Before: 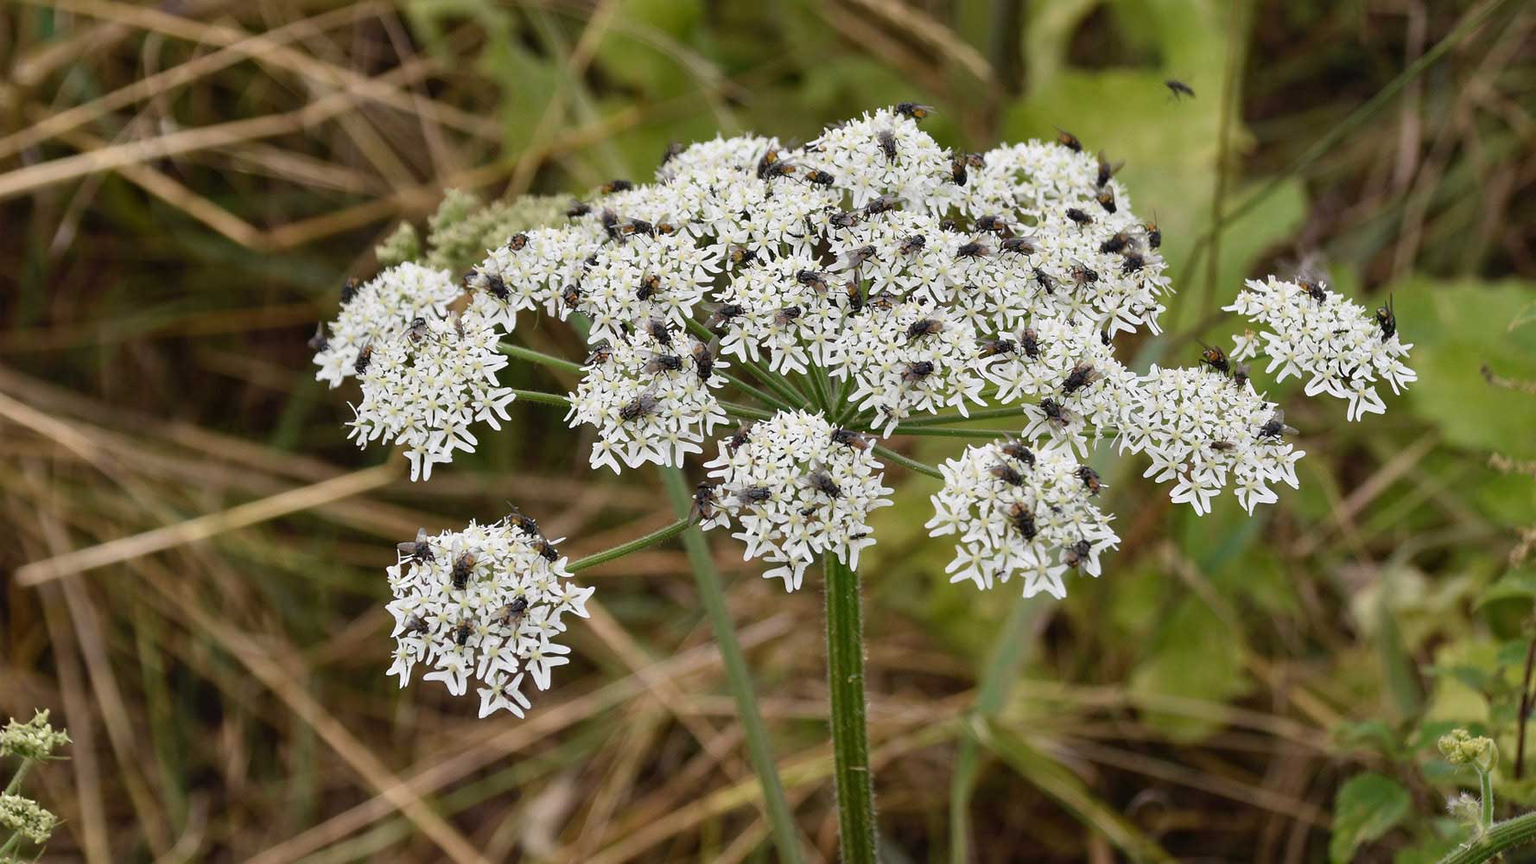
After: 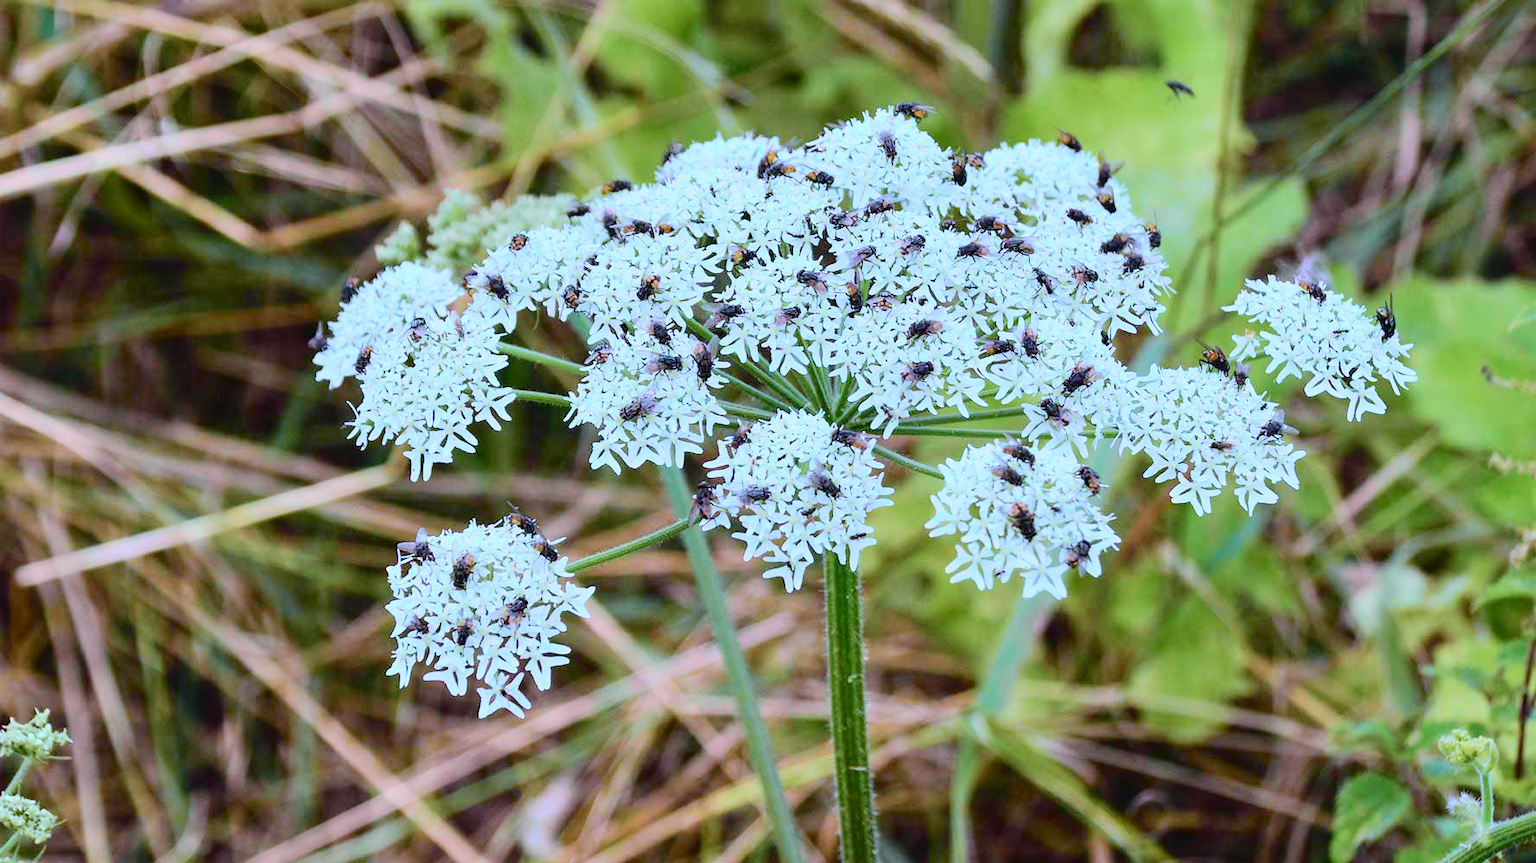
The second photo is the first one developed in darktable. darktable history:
color calibration: illuminant as shot in camera, adaptation linear Bradford (ICC v4), x 0.406, y 0.405, temperature 3570.35 K, saturation algorithm version 1 (2020)
tone curve: curves: ch0 [(0, 0.014) (0.12, 0.096) (0.386, 0.49) (0.54, 0.684) (0.751, 0.855) (0.89, 0.943) (0.998, 0.989)]; ch1 [(0, 0) (0.133, 0.099) (0.437, 0.41) (0.5, 0.5) (0.517, 0.536) (0.548, 0.575) (0.582, 0.639) (0.627, 0.692) (0.836, 0.868) (1, 1)]; ch2 [(0, 0) (0.374, 0.341) (0.456, 0.443) (0.478, 0.49) (0.501, 0.5) (0.528, 0.538) (0.55, 0.6) (0.572, 0.633) (0.702, 0.775) (1, 1)], color space Lab, independent channels, preserve colors none
rotate and perspective: automatic cropping original format, crop left 0, crop top 0
base curve: curves: ch0 [(0, 0) (0.262, 0.32) (0.722, 0.705) (1, 1)]
